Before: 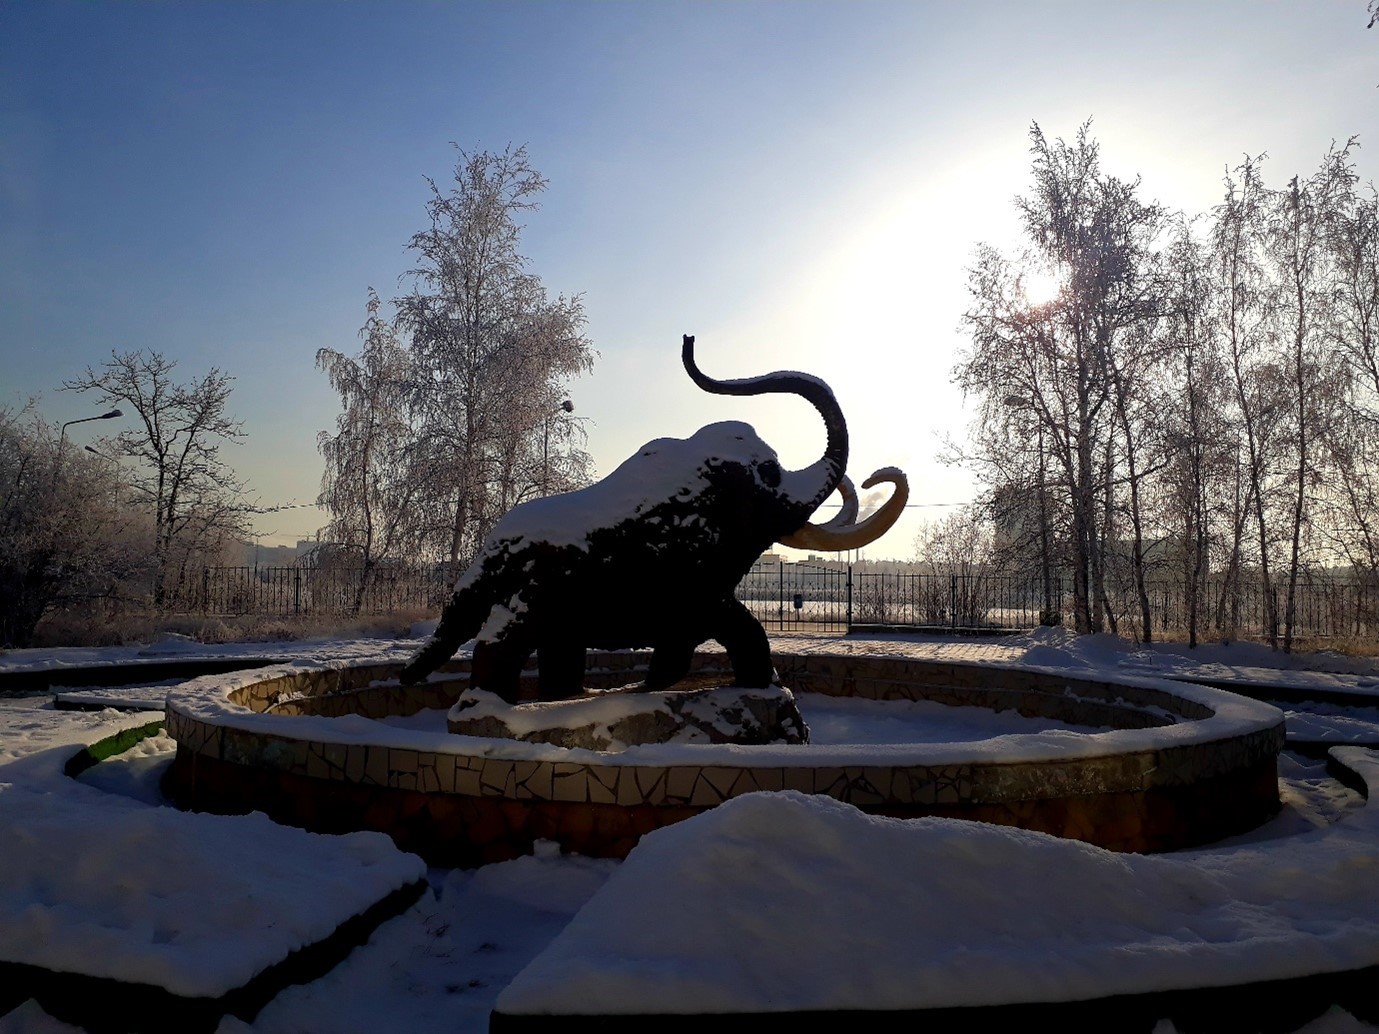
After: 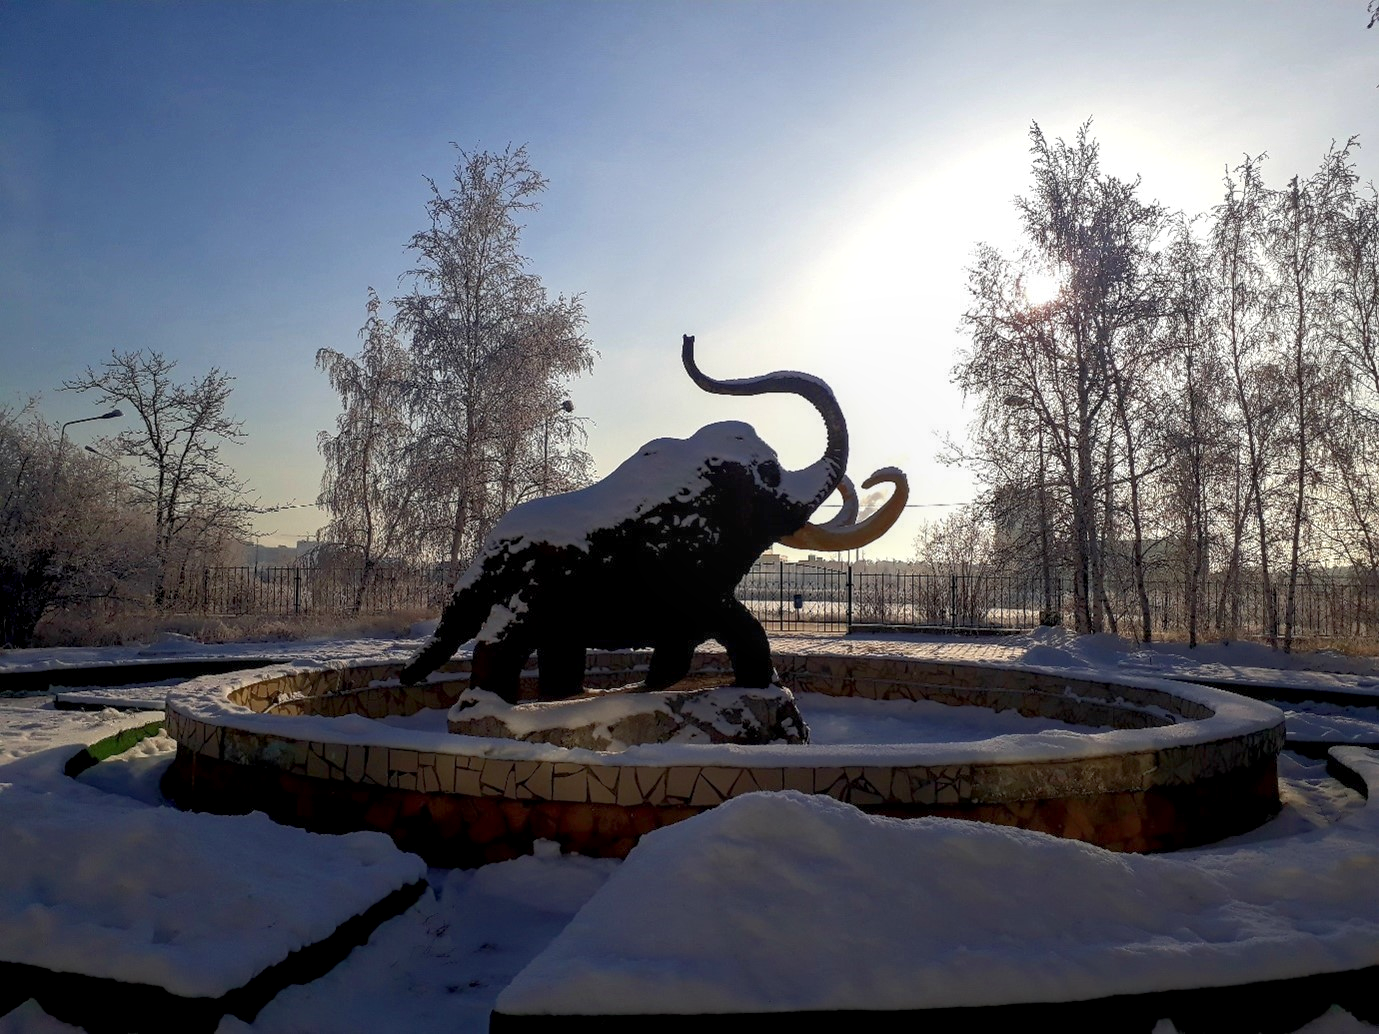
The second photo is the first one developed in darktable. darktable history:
local contrast: on, module defaults
rgb curve: curves: ch0 [(0, 0) (0.093, 0.159) (0.241, 0.265) (0.414, 0.42) (1, 1)], compensate middle gray true, preserve colors basic power
